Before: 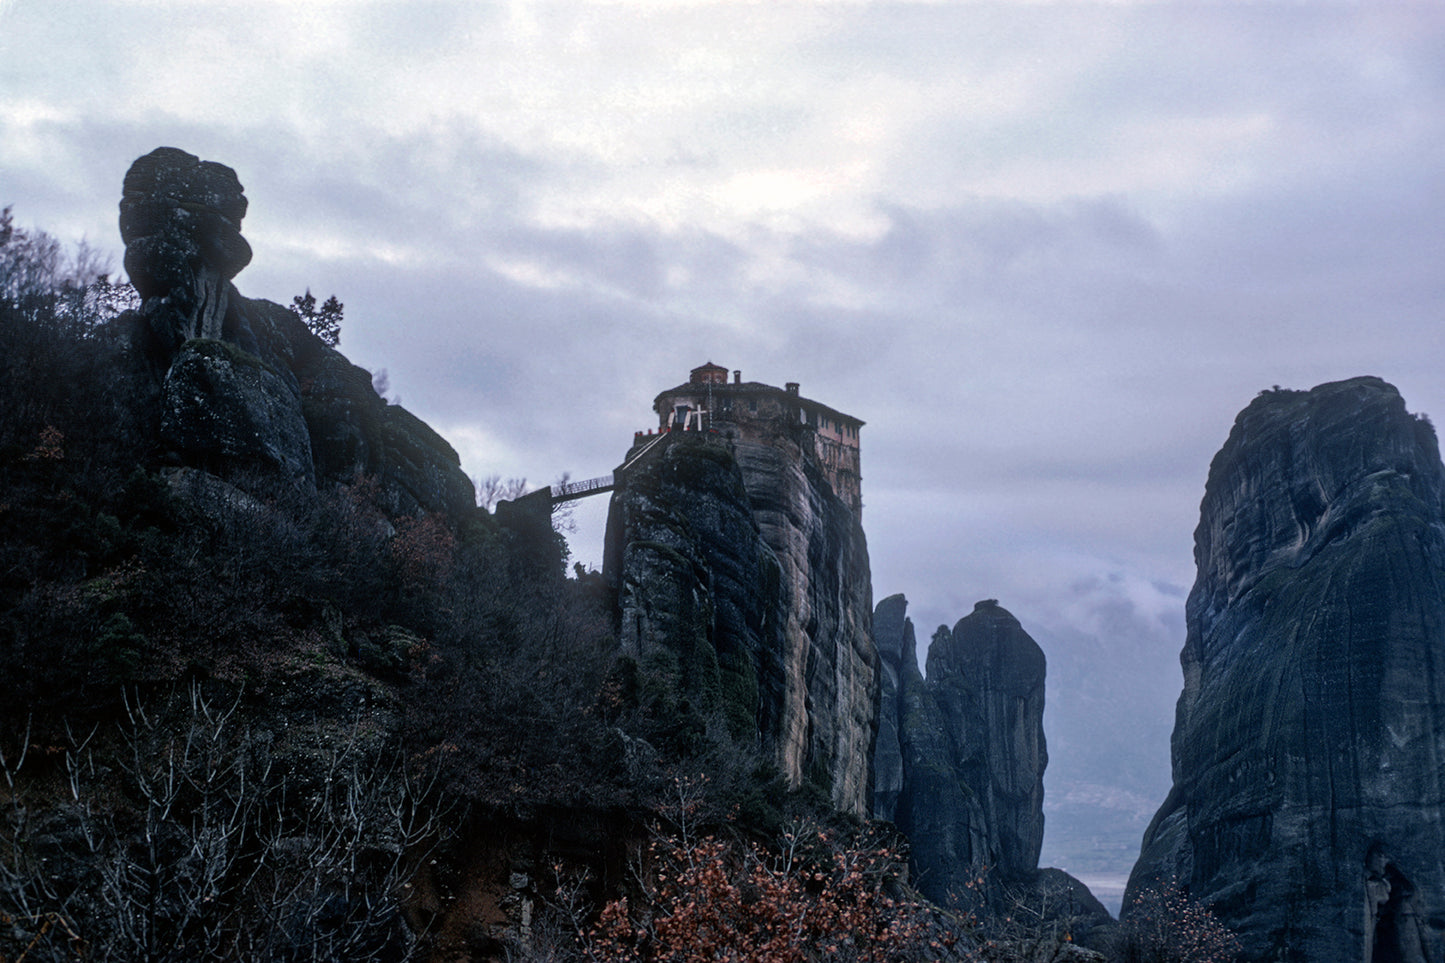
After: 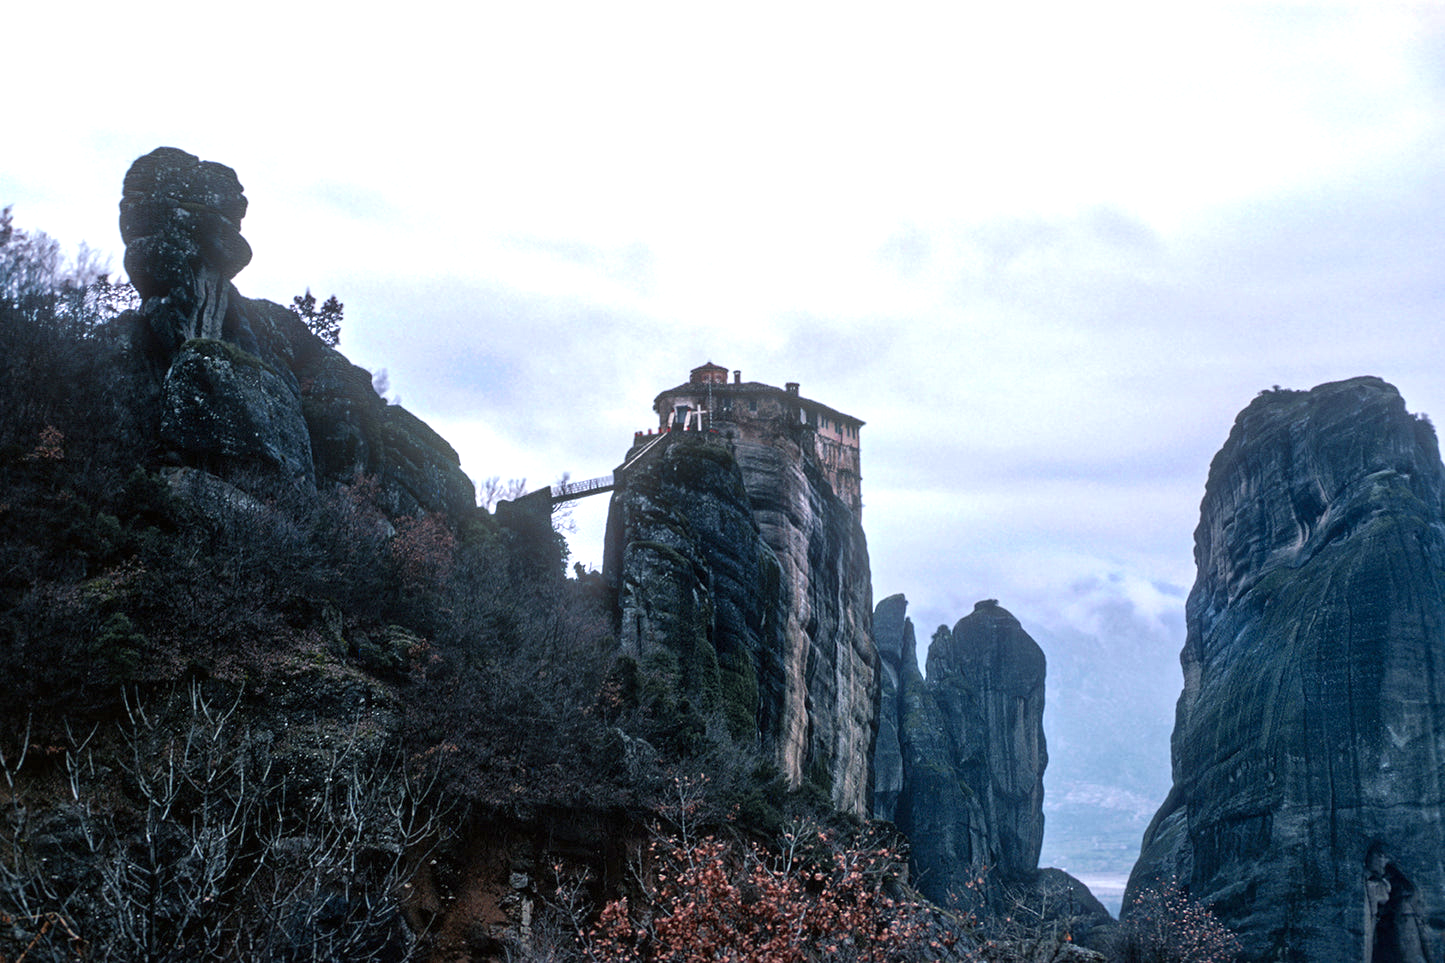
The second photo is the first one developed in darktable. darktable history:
local contrast: mode bilateral grid, contrast 10, coarseness 25, detail 115%, midtone range 0.2
exposure: black level correction -0.001, exposure 0.9 EV, compensate exposure bias true, compensate highlight preservation false
color zones: curves: ch2 [(0, 0.488) (0.143, 0.417) (0.286, 0.212) (0.429, 0.179) (0.571, 0.154) (0.714, 0.415) (0.857, 0.495) (1, 0.488)]
